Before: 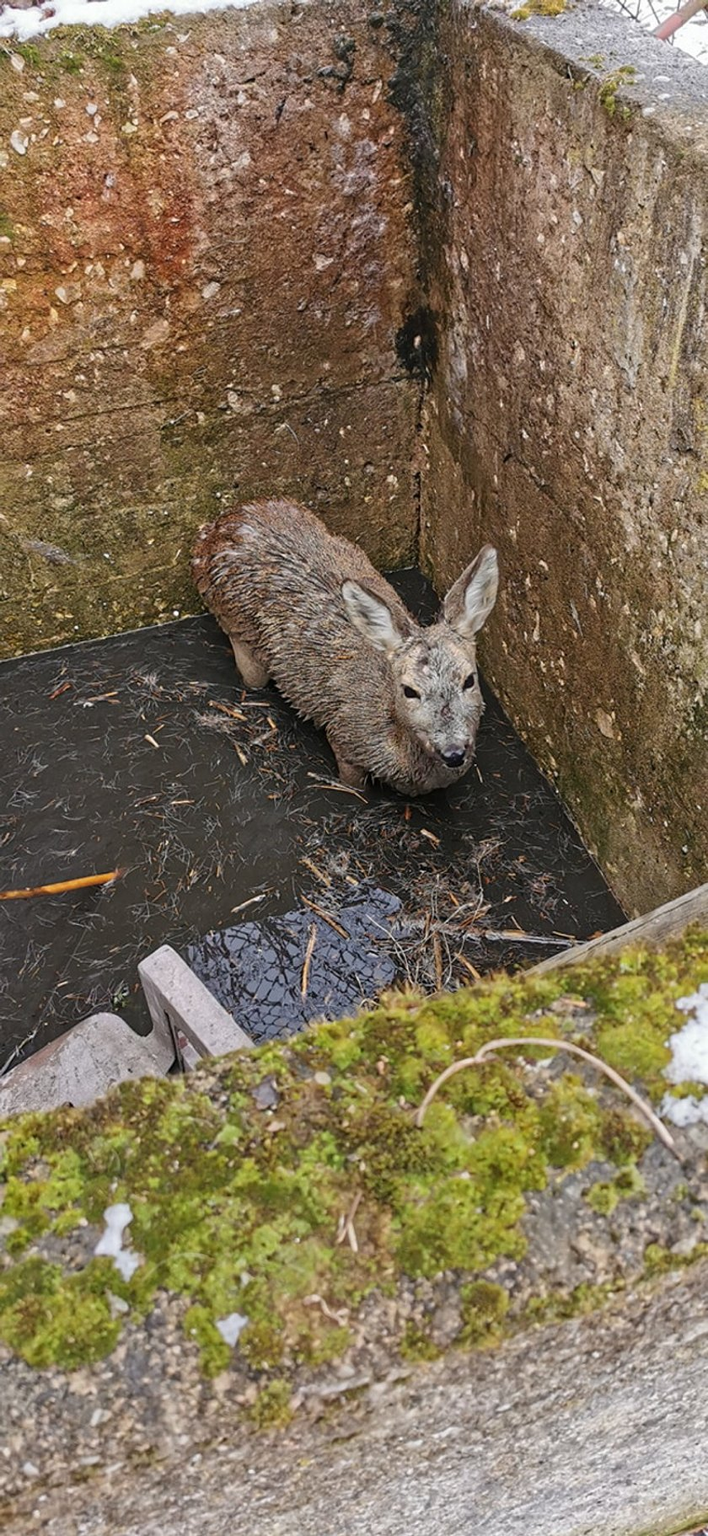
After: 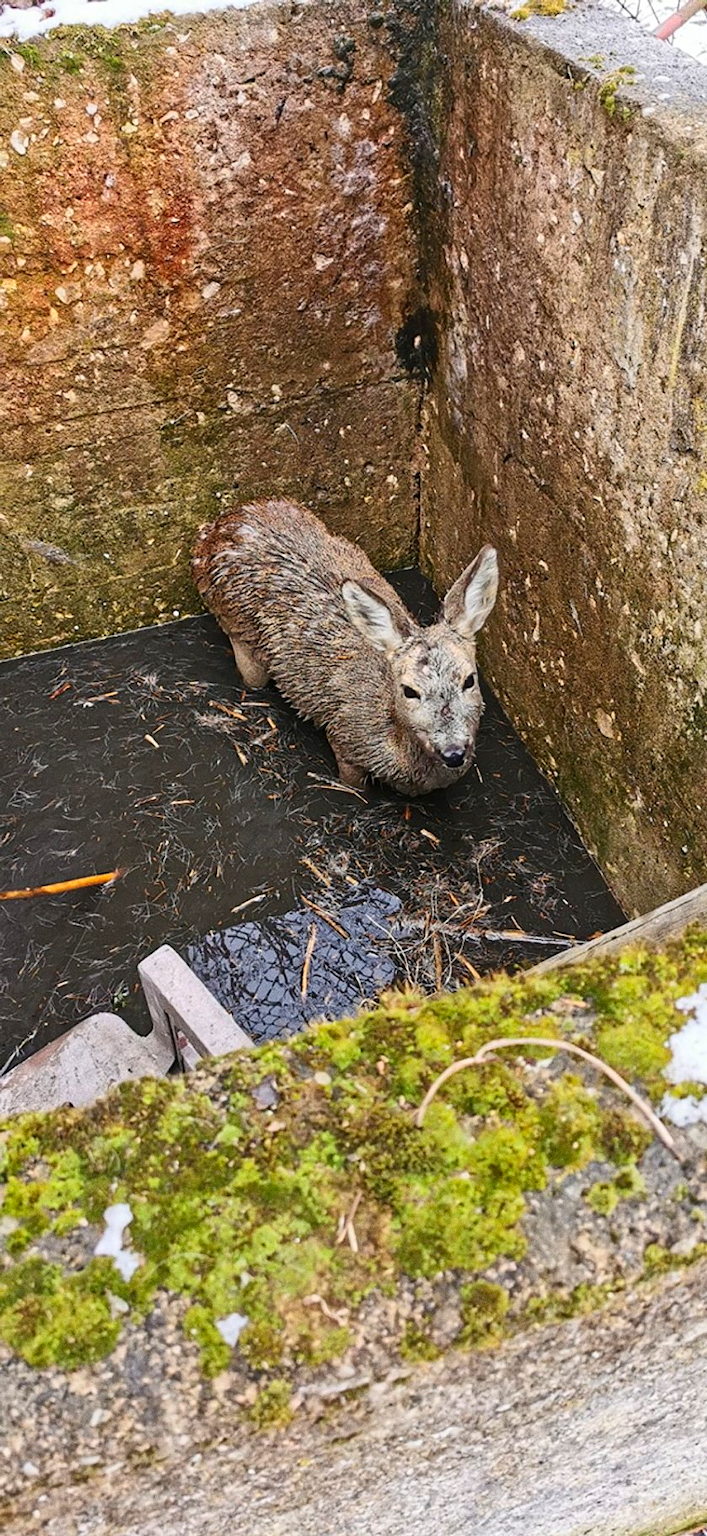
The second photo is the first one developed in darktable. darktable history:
grain: coarseness 0.47 ISO
contrast brightness saturation: contrast 0.23, brightness 0.1, saturation 0.29
